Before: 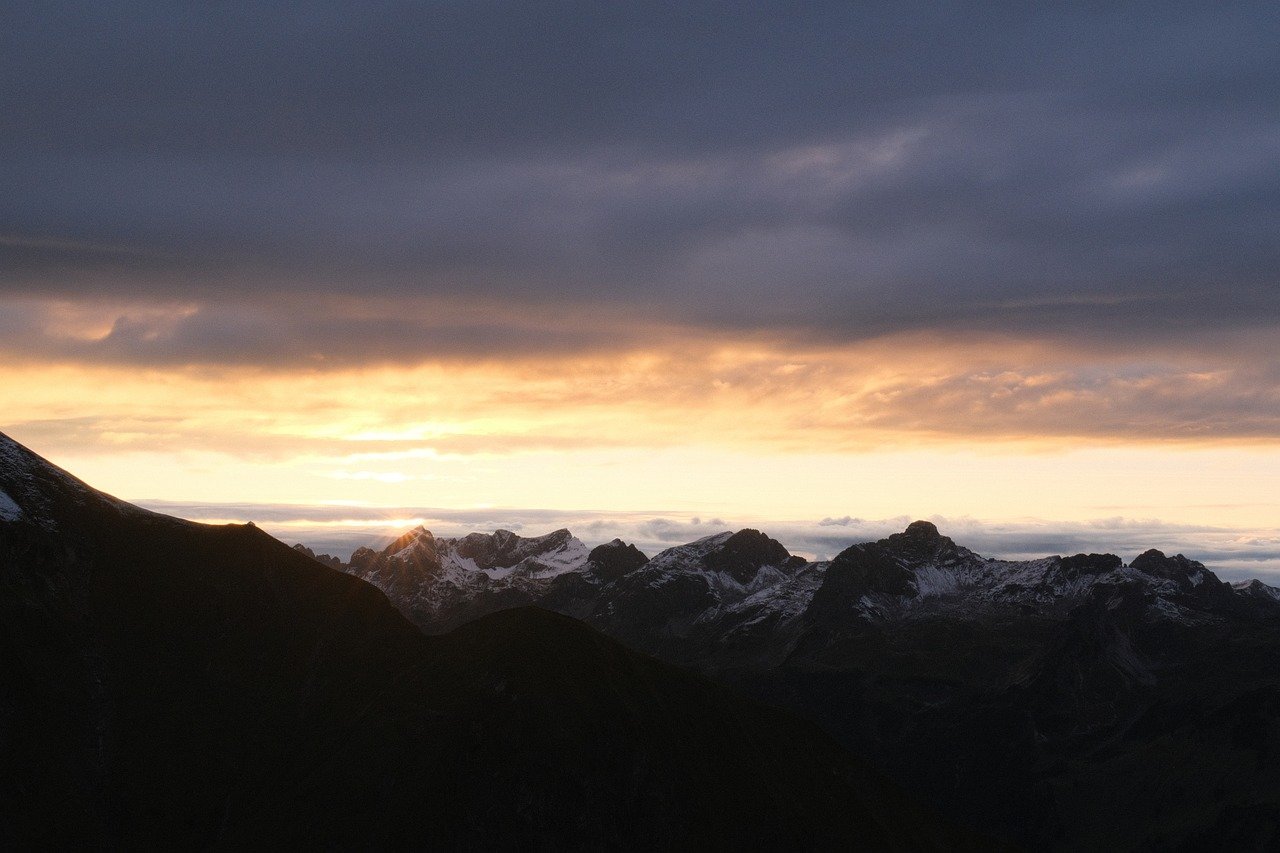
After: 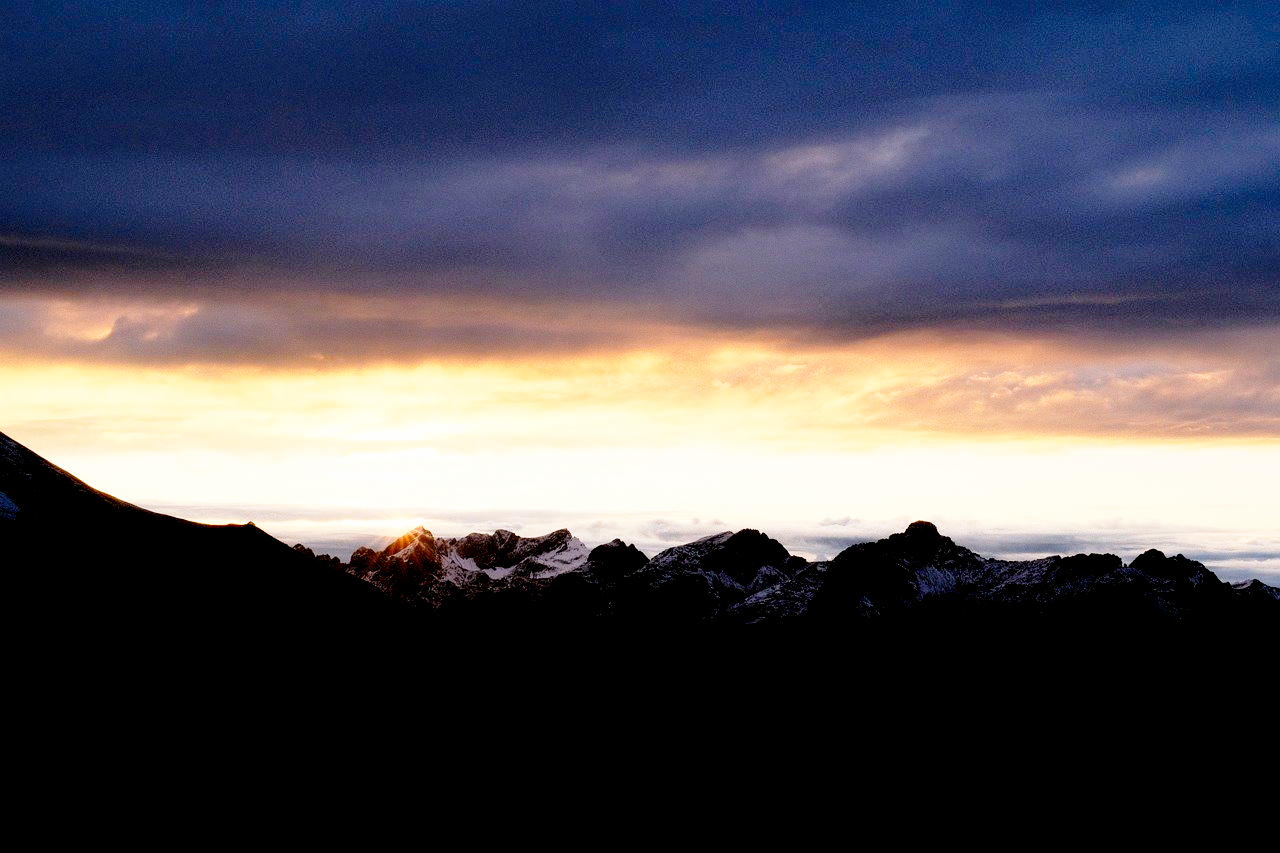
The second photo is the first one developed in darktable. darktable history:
exposure: black level correction 0.046, exposure -0.228 EV, compensate highlight preservation false
base curve: curves: ch0 [(0, 0) (0.026, 0.03) (0.109, 0.232) (0.351, 0.748) (0.669, 0.968) (1, 1)], preserve colors none
